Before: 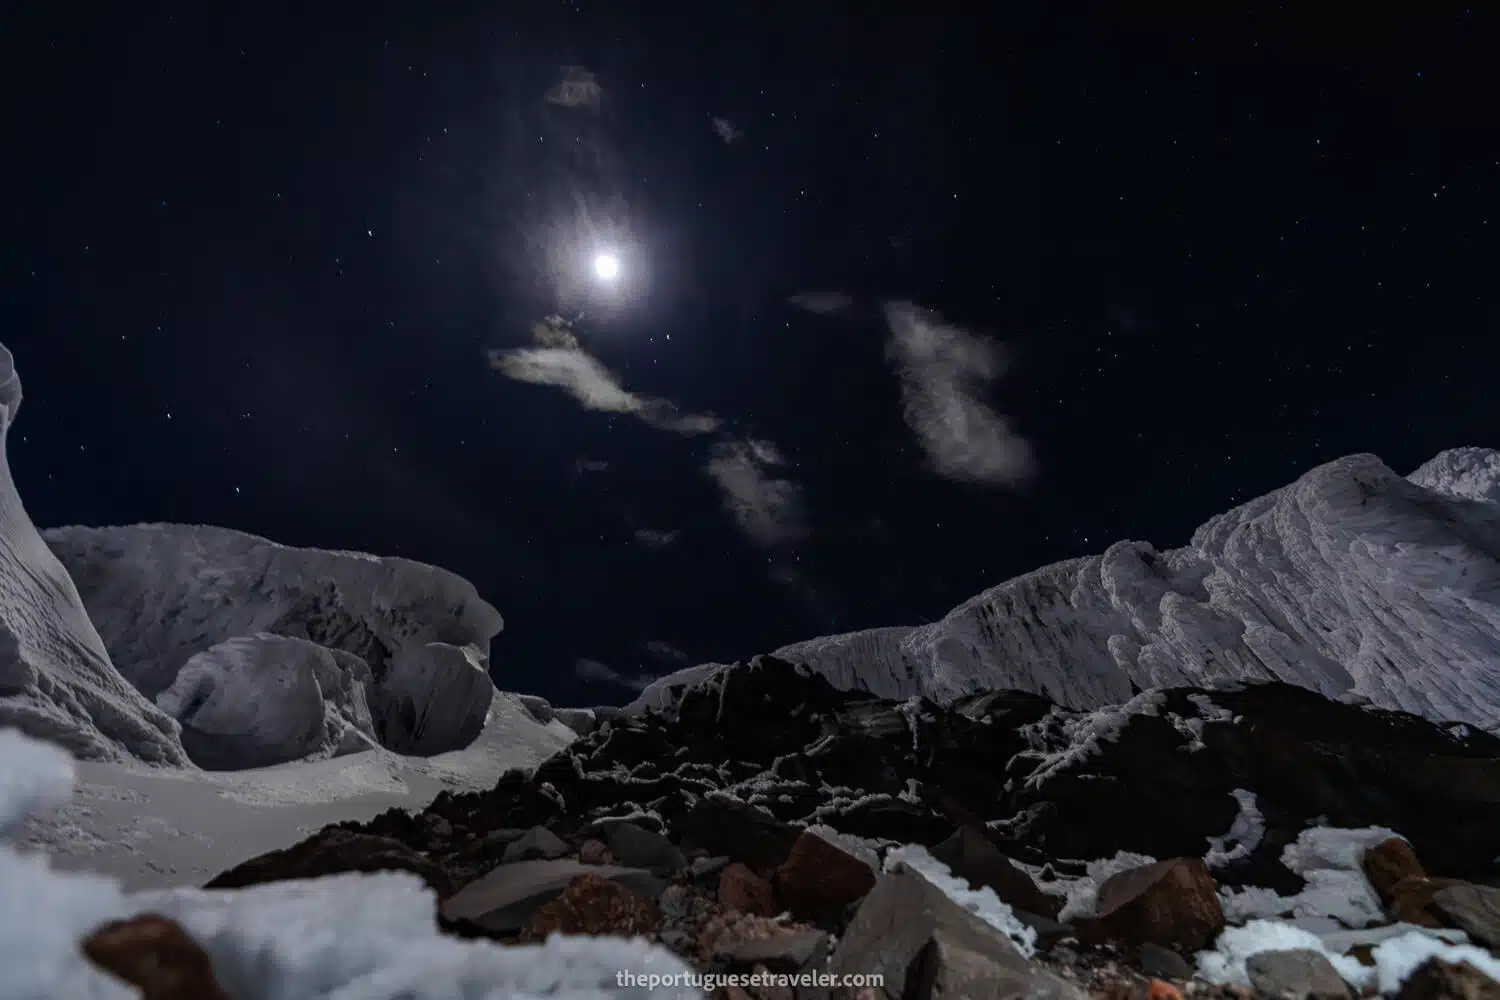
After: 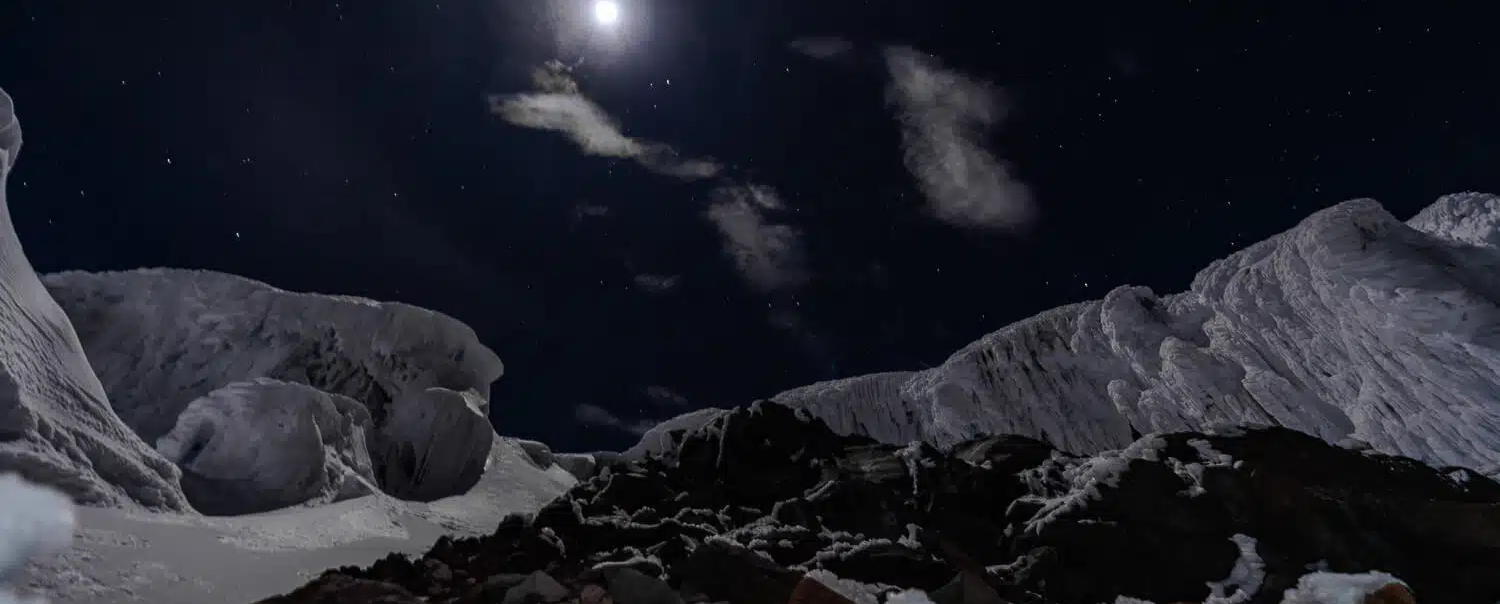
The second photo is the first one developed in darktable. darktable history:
crop and rotate: top 25.559%, bottom 14.011%
